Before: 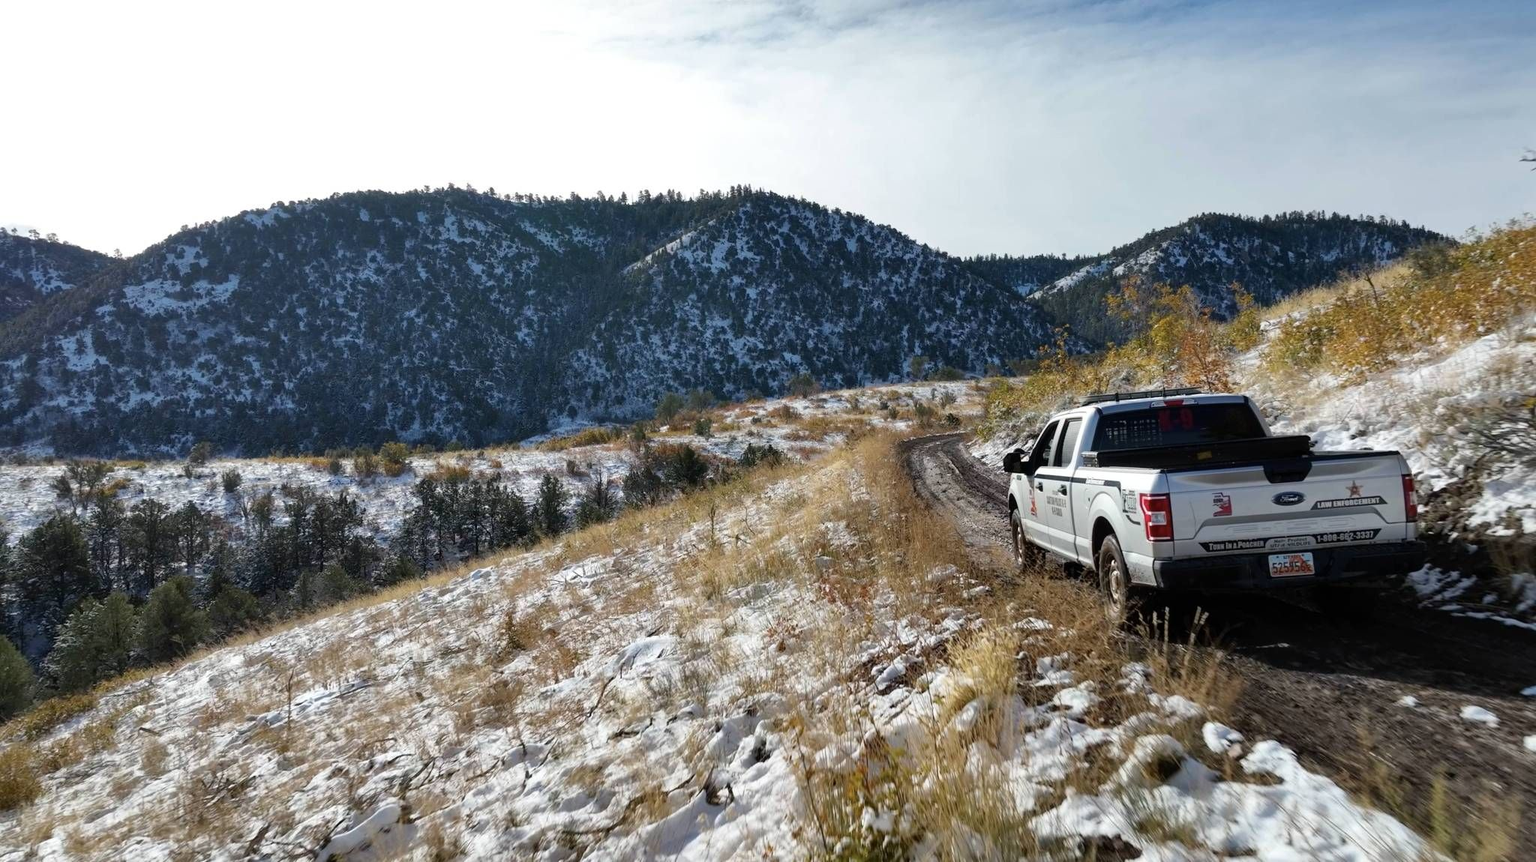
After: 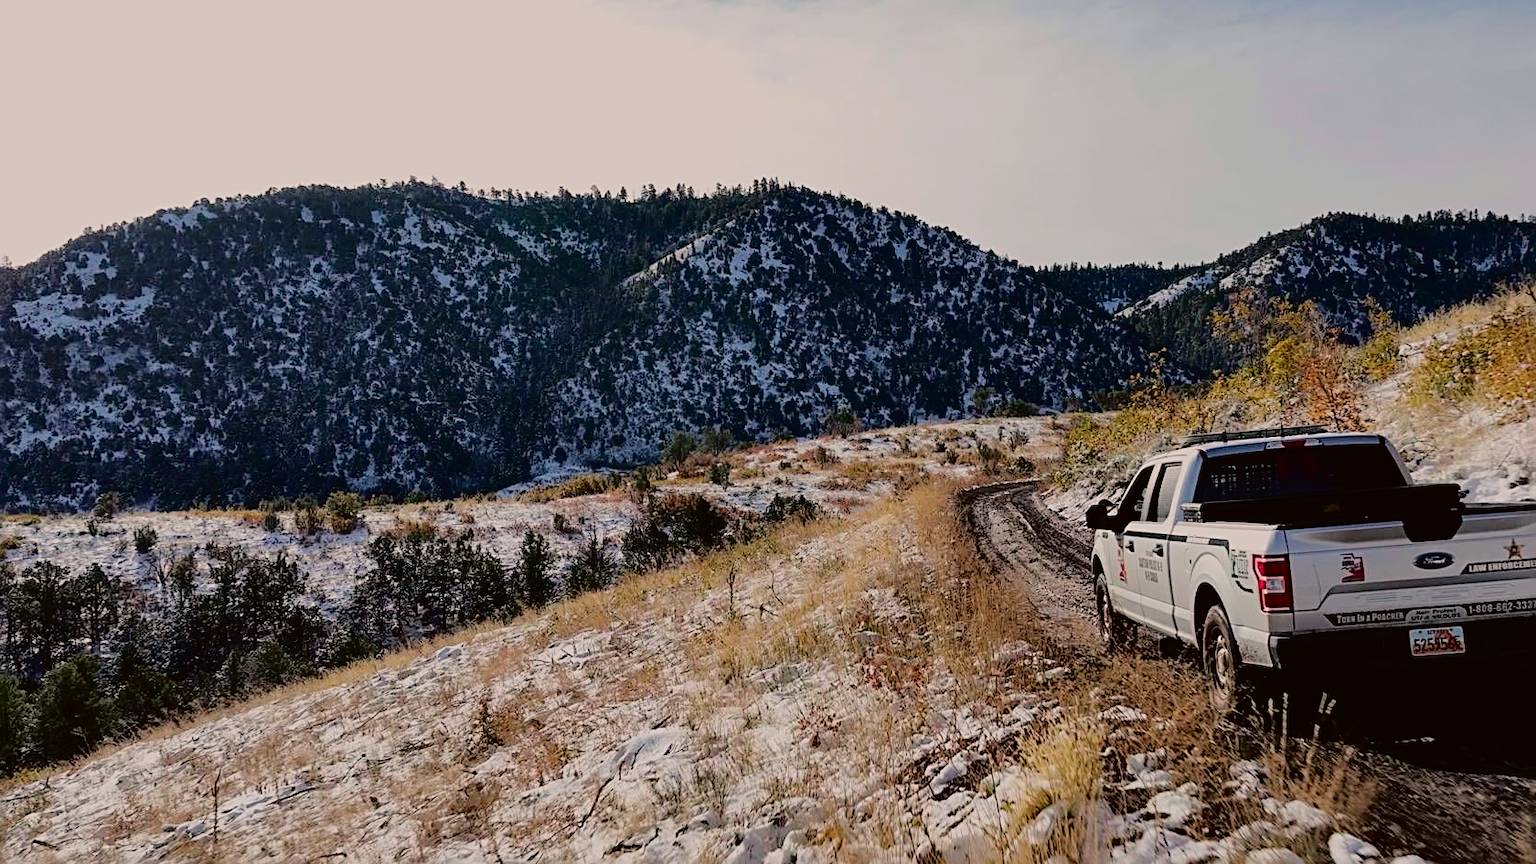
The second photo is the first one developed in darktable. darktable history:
exposure: compensate highlight preservation false
filmic rgb: black relative exposure -7.65 EV, white relative exposure 4.56 EV, hardness 3.61
crop and rotate: left 7.368%, top 4.584%, right 10.566%, bottom 13.182%
tone curve: curves: ch0 [(0, 0.013) (0.181, 0.074) (0.337, 0.304) (0.498, 0.485) (0.78, 0.742) (0.993, 0.954)]; ch1 [(0, 0) (0.294, 0.184) (0.359, 0.34) (0.362, 0.35) (0.43, 0.41) (0.469, 0.463) (0.495, 0.502) (0.54, 0.563) (0.612, 0.641) (1, 1)]; ch2 [(0, 0) (0.44, 0.437) (0.495, 0.502) (0.524, 0.534) (0.557, 0.56) (0.634, 0.654) (0.728, 0.722) (1, 1)], color space Lab, independent channels, preserve colors none
tone equalizer: edges refinement/feathering 500, mask exposure compensation -1.57 EV, preserve details no
sharpen: radius 2.55, amount 0.647
color correction: highlights a* 3.9, highlights b* 5.1
